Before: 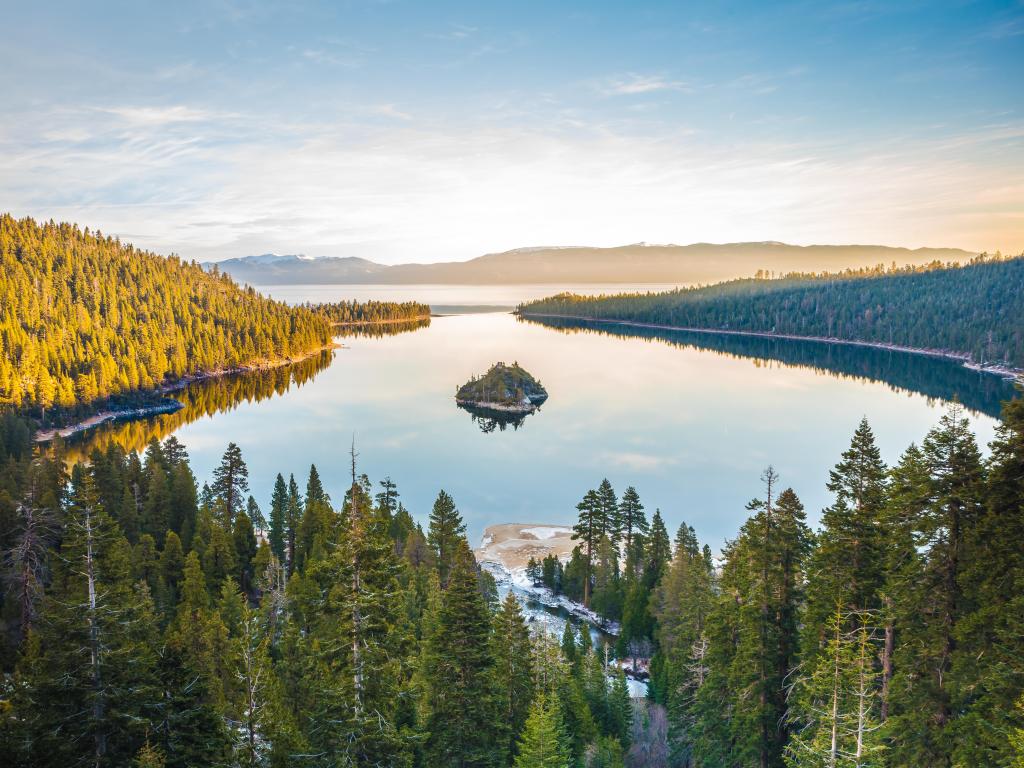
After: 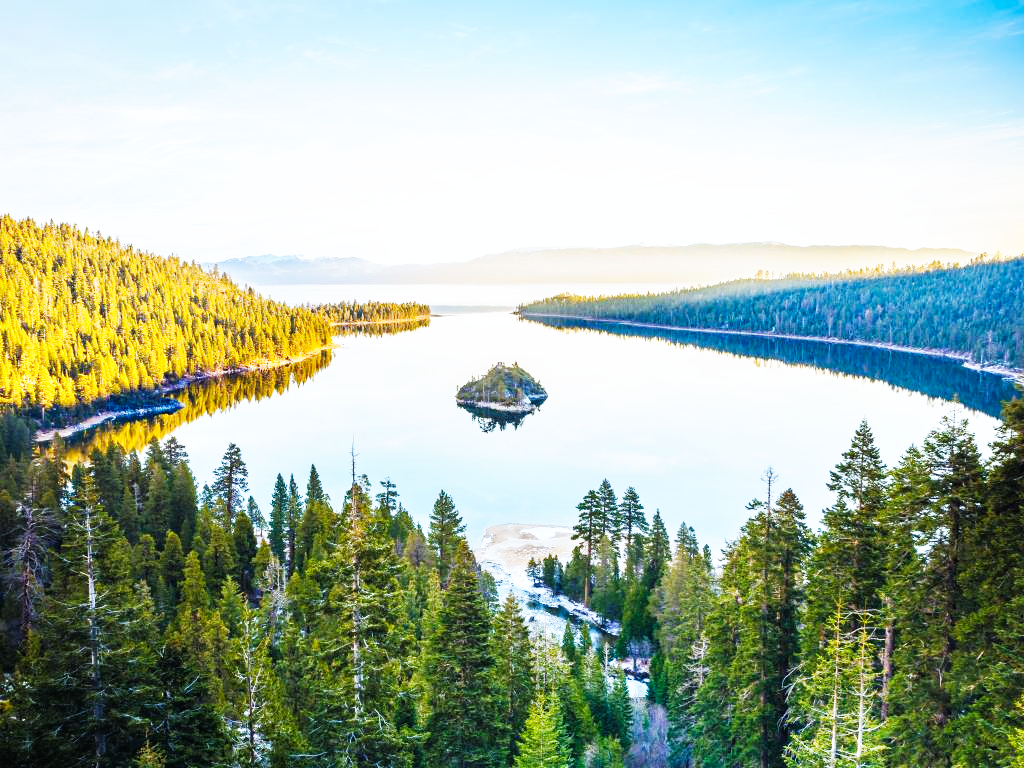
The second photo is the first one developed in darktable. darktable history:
white balance: red 0.924, blue 1.095
base curve: curves: ch0 [(0, 0) (0.007, 0.004) (0.027, 0.03) (0.046, 0.07) (0.207, 0.54) (0.442, 0.872) (0.673, 0.972) (1, 1)], preserve colors none
